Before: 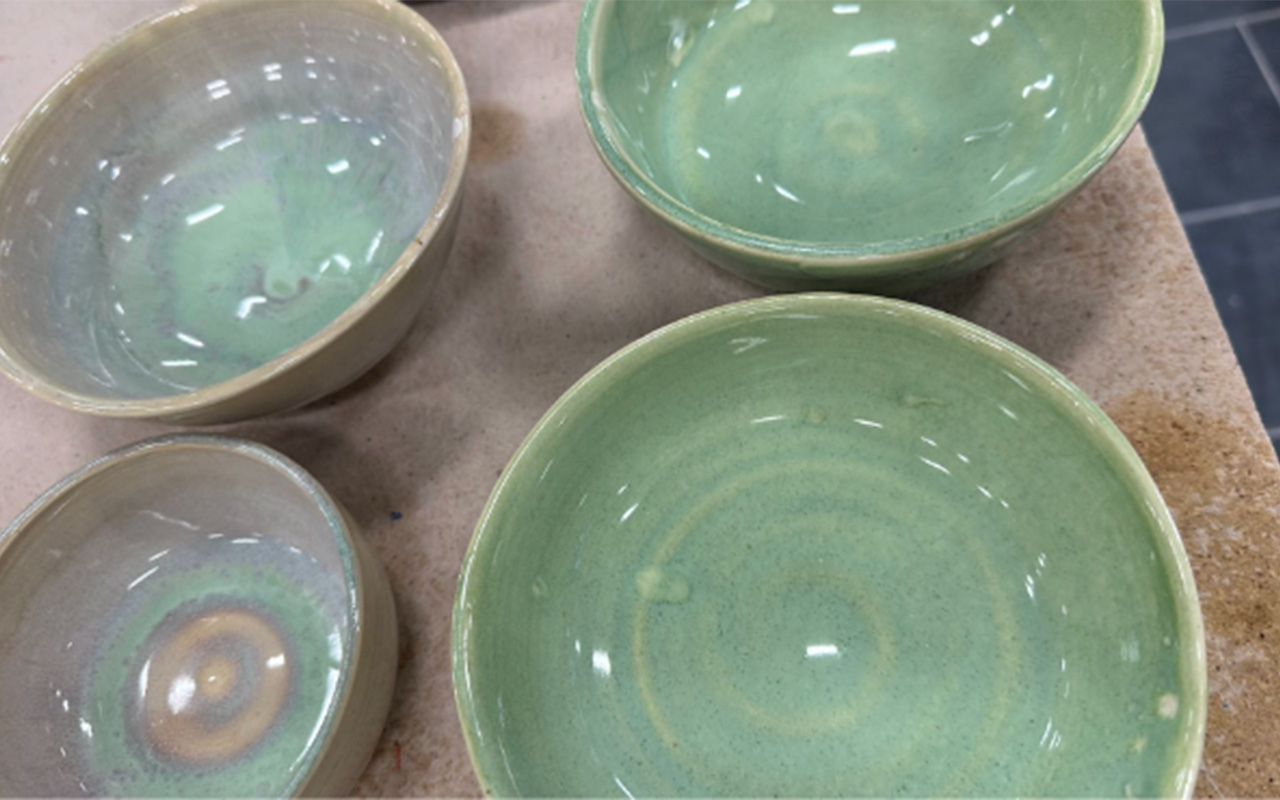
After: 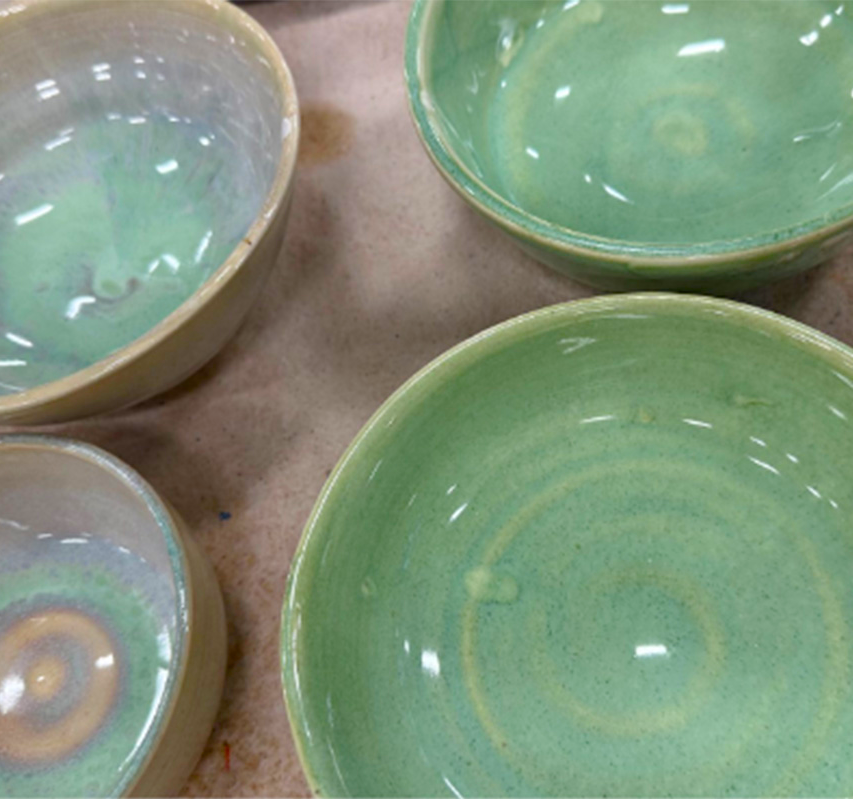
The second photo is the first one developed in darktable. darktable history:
crop and rotate: left 13.411%, right 19.882%
color balance rgb: power › hue 74.08°, perceptual saturation grading › global saturation 45.291%, perceptual saturation grading › highlights -25.507%, perceptual saturation grading › shadows 49.935%
